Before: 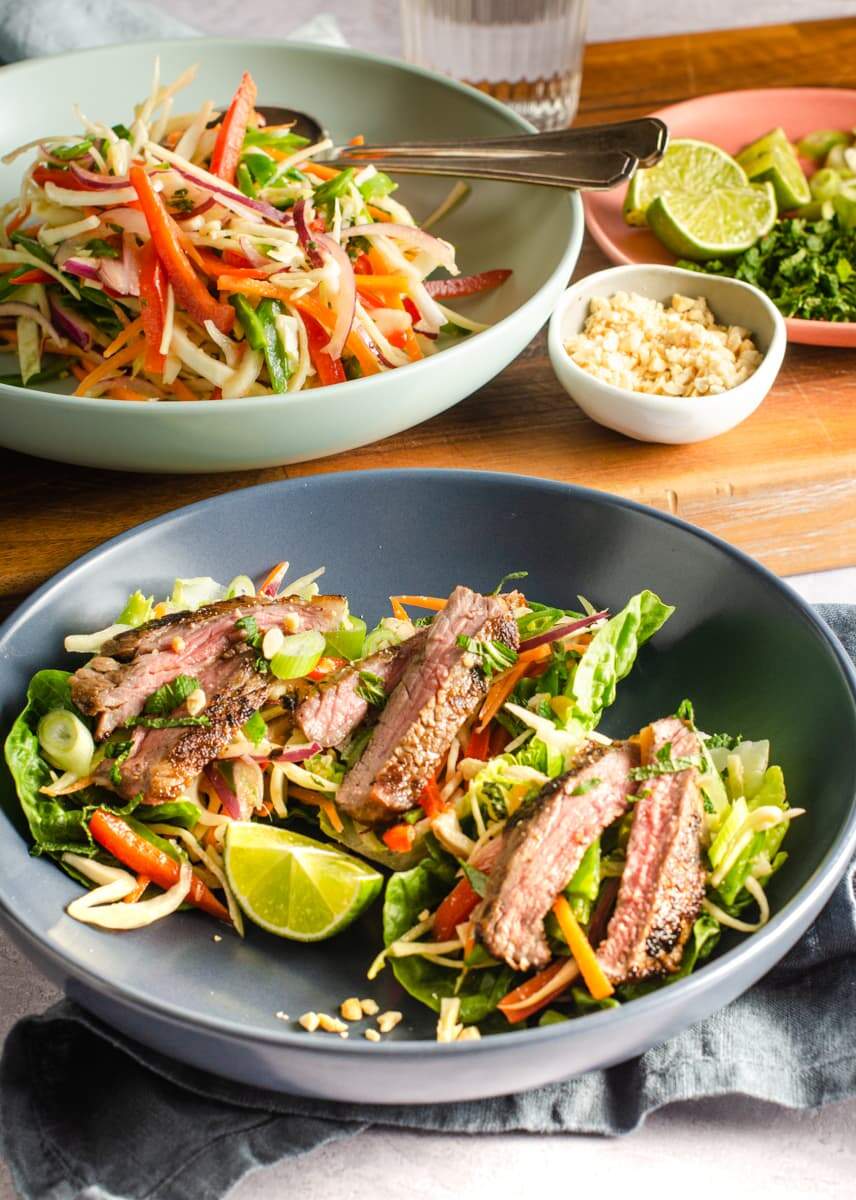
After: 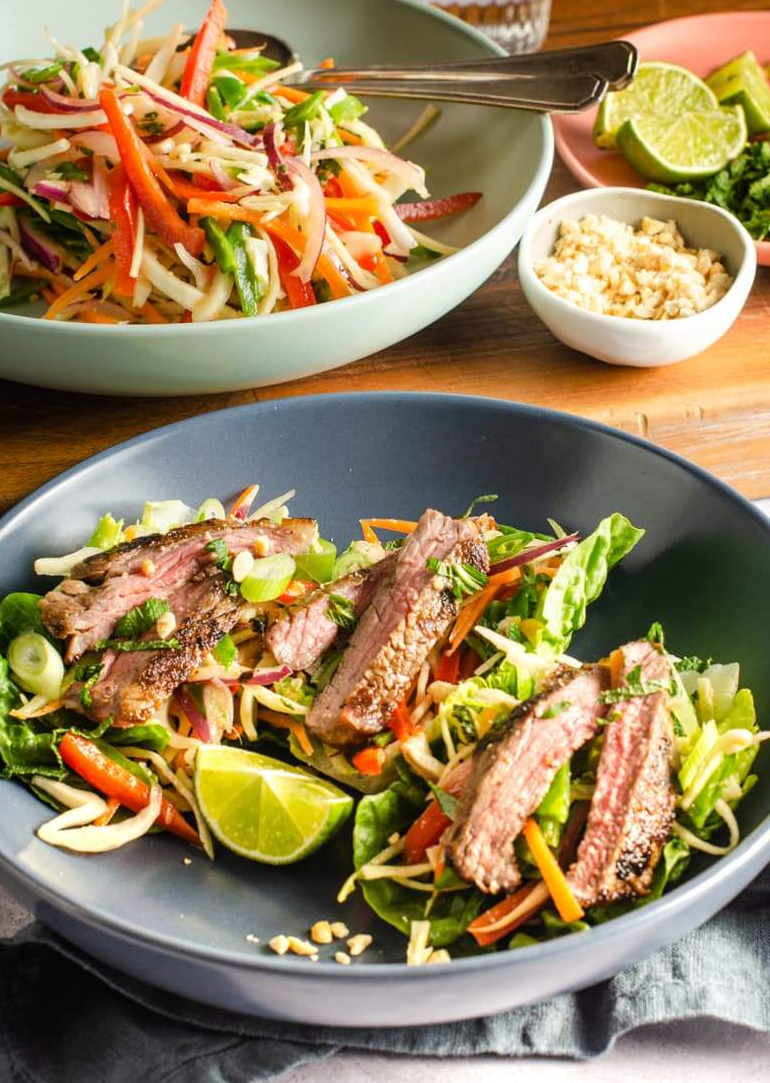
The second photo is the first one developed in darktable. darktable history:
crop: left 3.532%, top 6.463%, right 6.447%, bottom 3.275%
